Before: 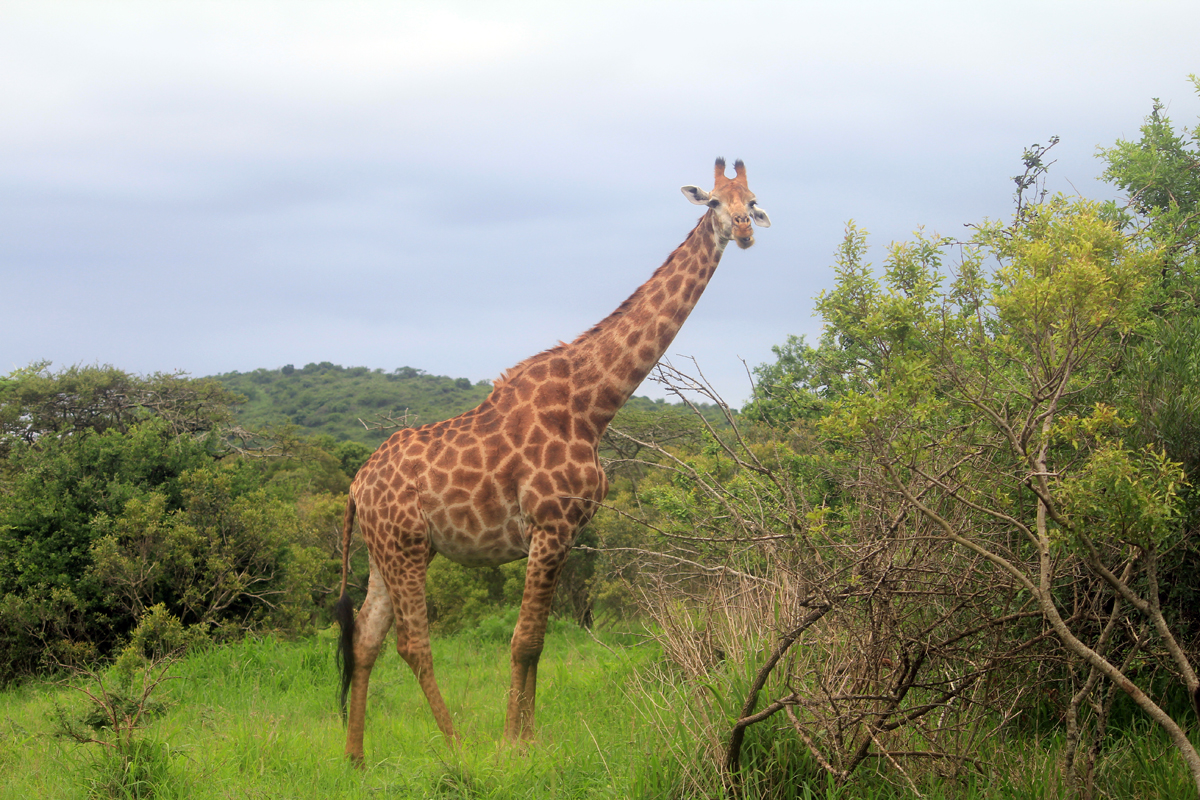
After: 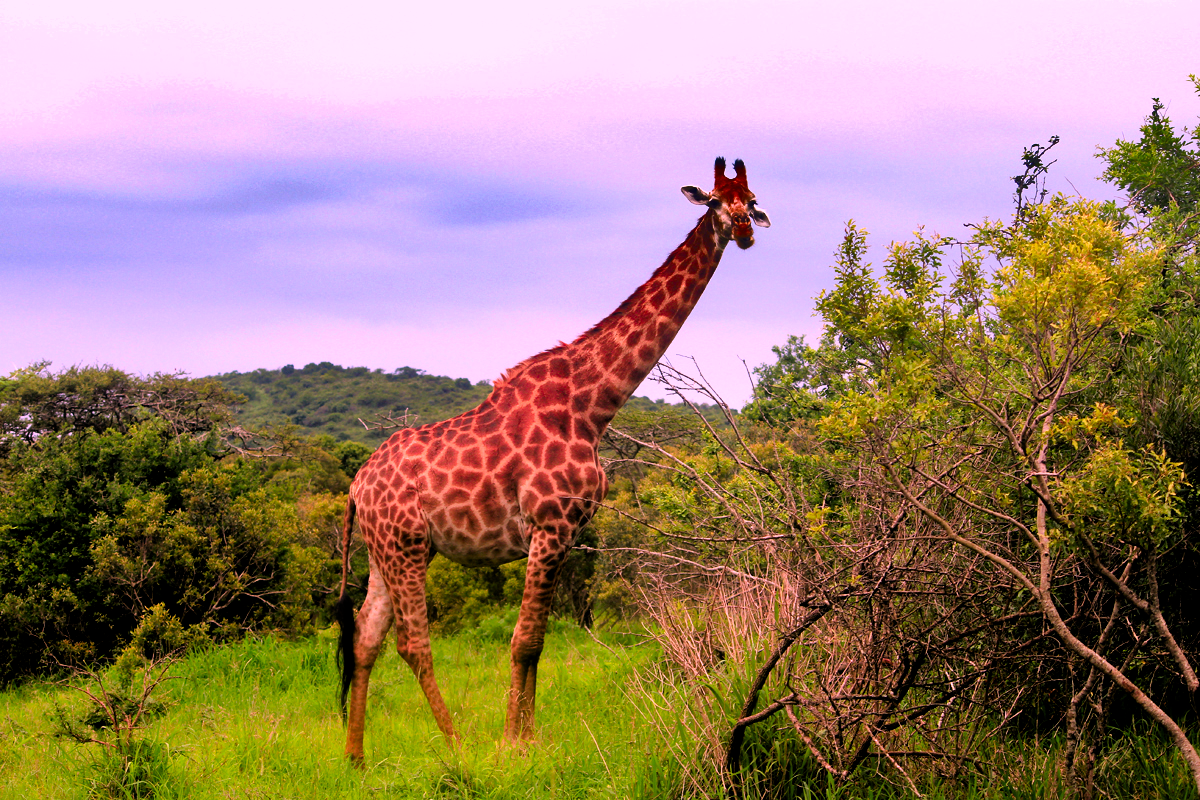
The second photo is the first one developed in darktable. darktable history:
color correction: highlights a* 19.06, highlights b* -11.27, saturation 1.67
shadows and highlights: shadows 24.24, highlights -79.22, soften with gaussian
haze removal: compatibility mode true, adaptive false
filmic rgb: black relative exposure -5.5 EV, white relative exposure 2.5 EV, threshold 2.94 EV, target black luminance 0%, hardness 4.52, latitude 66.91%, contrast 1.468, shadows ↔ highlights balance -3.98%, color science v6 (2022), enable highlight reconstruction true
